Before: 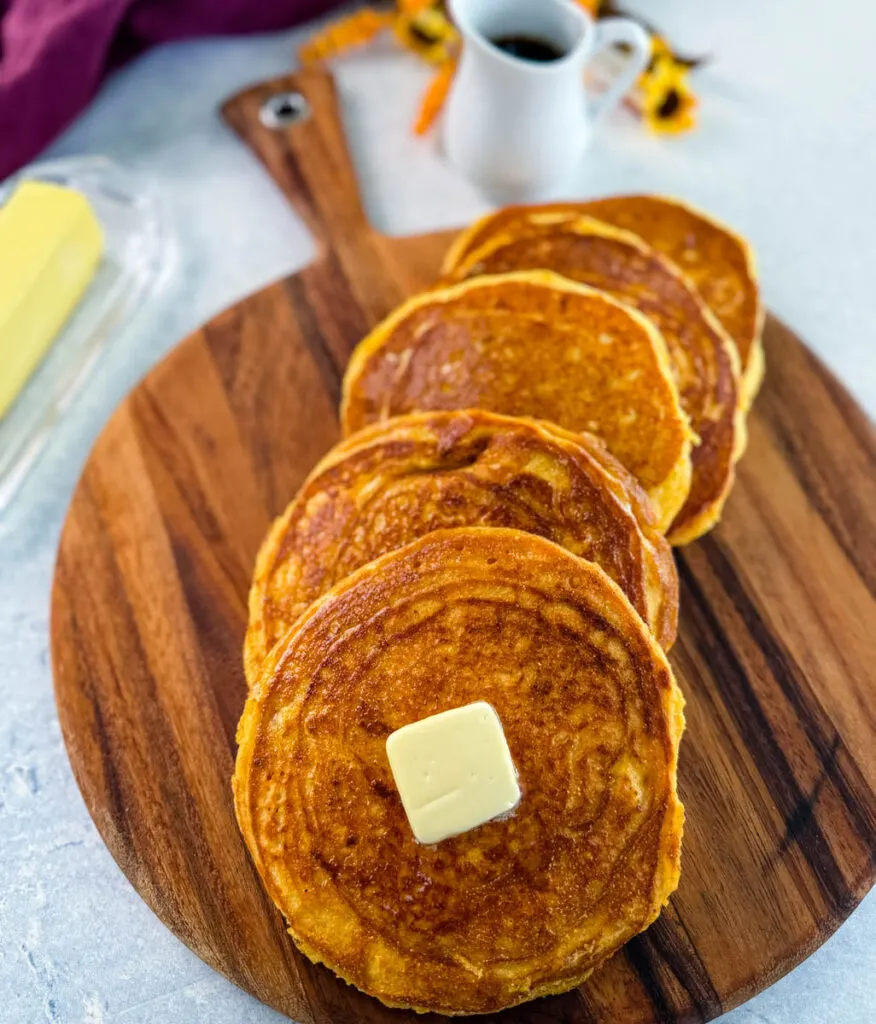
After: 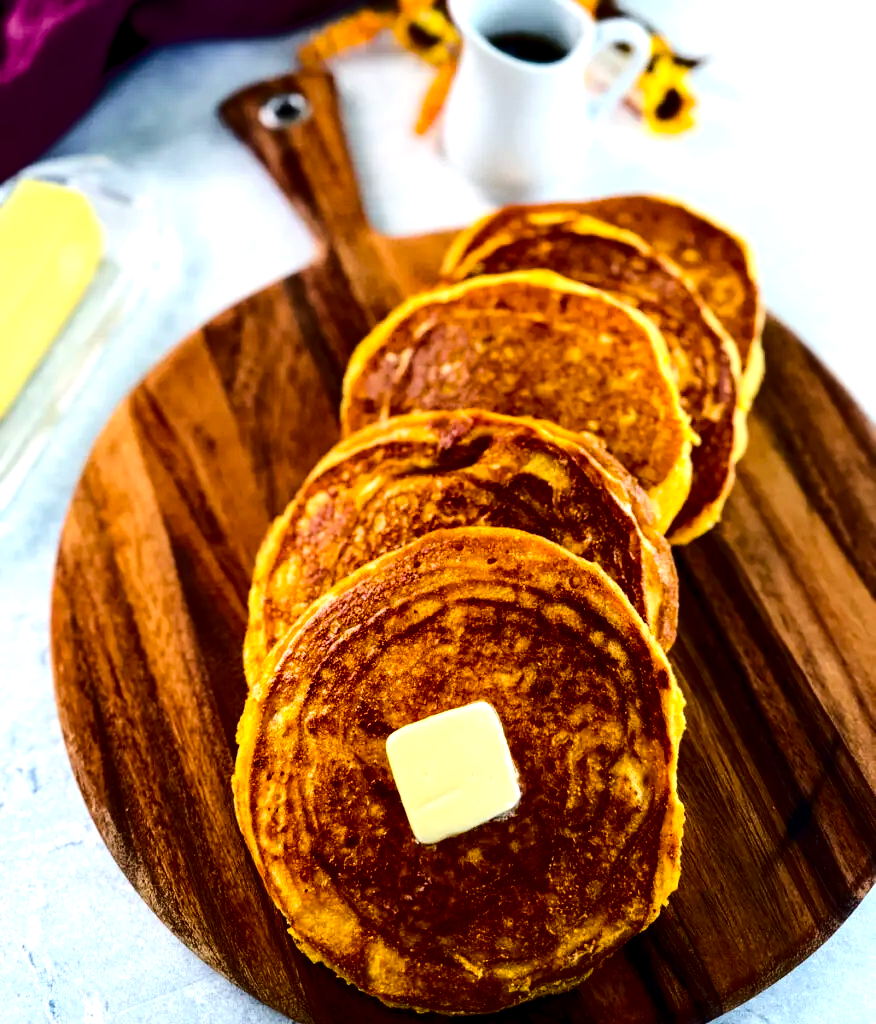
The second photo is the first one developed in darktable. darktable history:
contrast brightness saturation: contrast 0.239, brightness -0.227, saturation 0.146
tone equalizer: edges refinement/feathering 500, mask exposure compensation -1.57 EV, preserve details guided filter
color balance rgb: global offset › luminance -0.271%, global offset › hue 262.97°, perceptual saturation grading › global saturation 1.655%, perceptual saturation grading › highlights -1.81%, perceptual saturation grading › mid-tones 4.679%, perceptual saturation grading › shadows 7.162%, perceptual brilliance grading › highlights 17.542%, perceptual brilliance grading › mid-tones 31.325%, perceptual brilliance grading › shadows -31.098%
